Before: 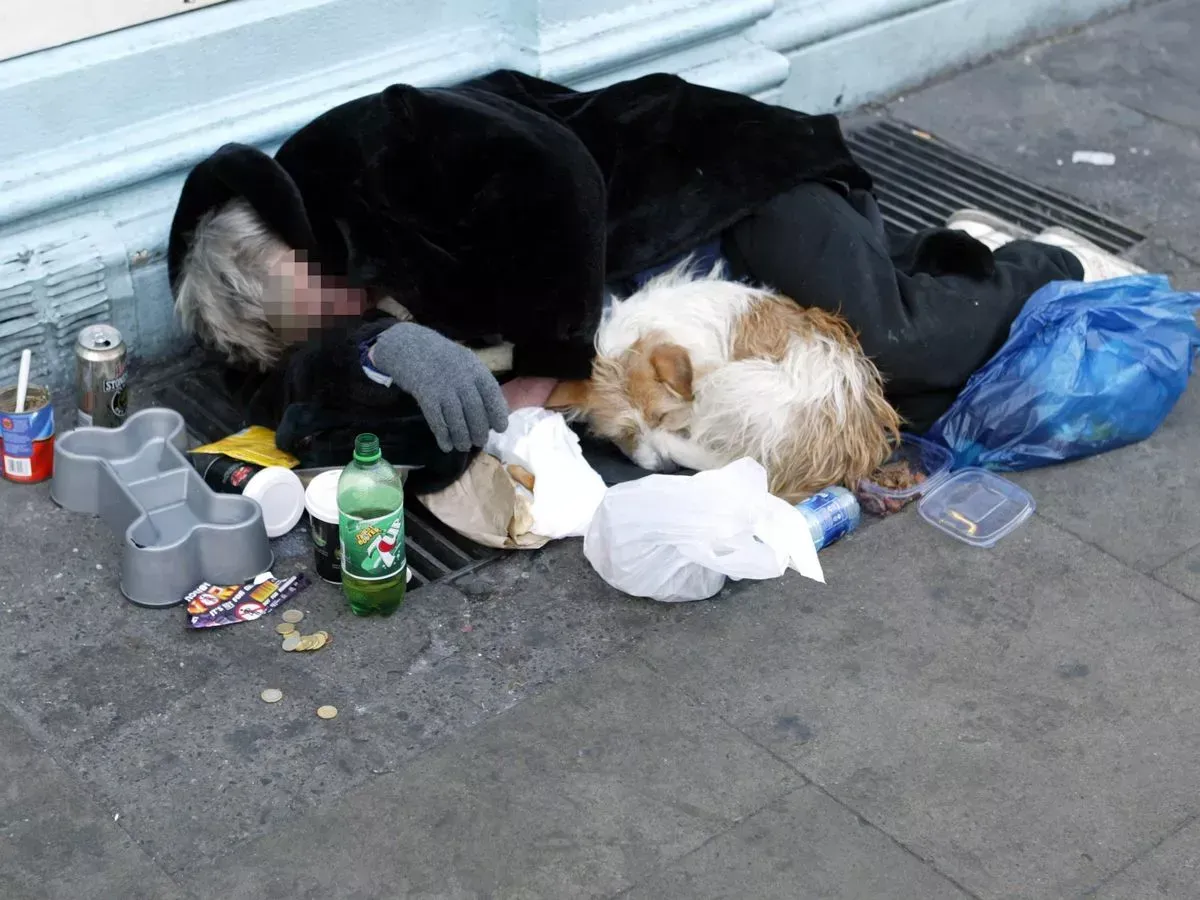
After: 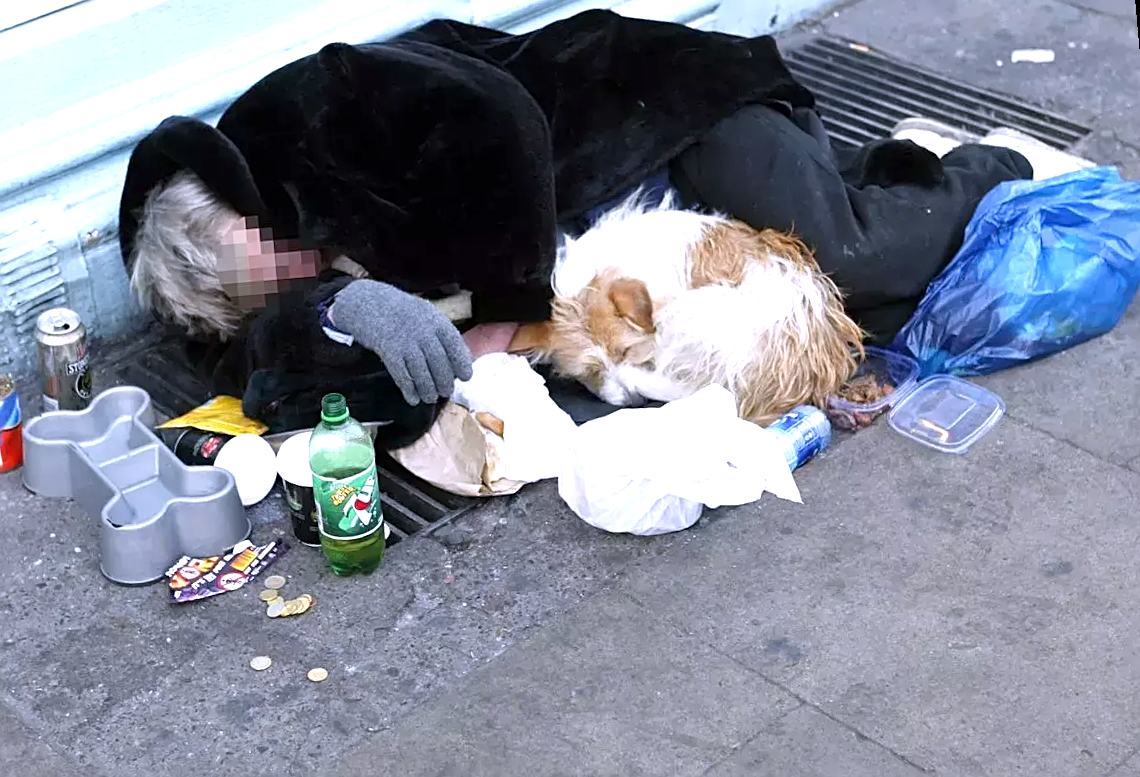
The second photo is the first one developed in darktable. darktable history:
white balance: red 1.004, blue 1.096
rotate and perspective: rotation -5°, crop left 0.05, crop right 0.952, crop top 0.11, crop bottom 0.89
crop and rotate: left 0.614%, top 0.179%, bottom 0.309%
exposure: exposure 0.657 EV, compensate highlight preservation false
sharpen: on, module defaults
